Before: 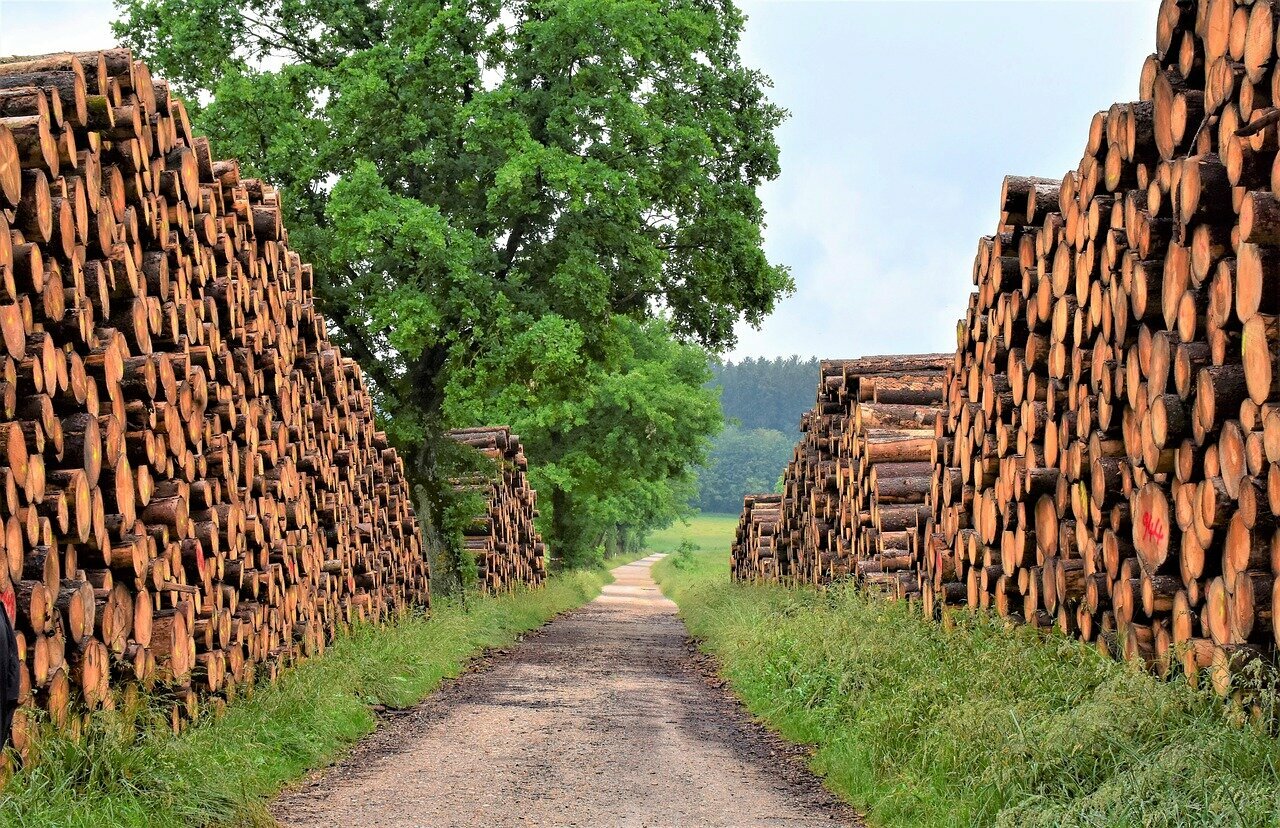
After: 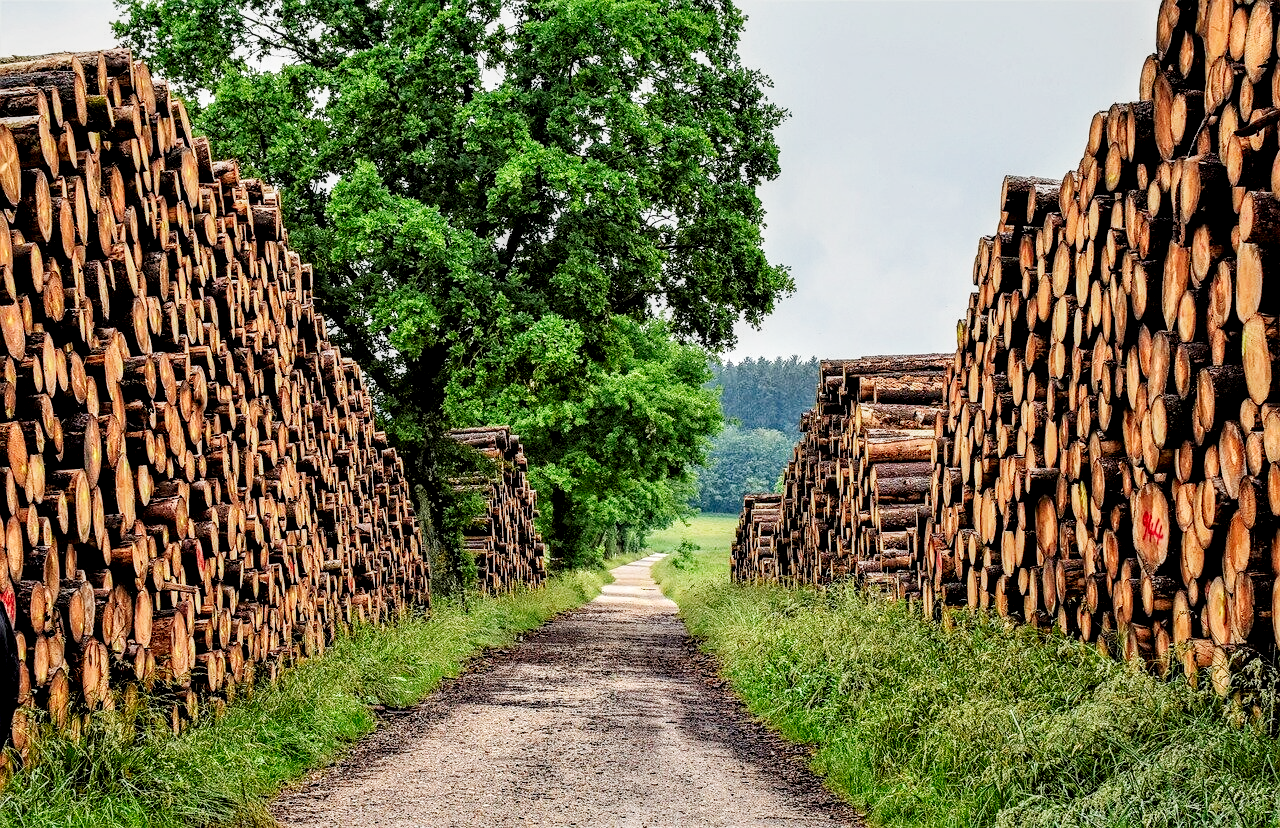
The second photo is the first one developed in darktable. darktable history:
sharpen: amount 0.2
sigmoid: contrast 1.8, skew -0.2, preserve hue 0%, red attenuation 0.1, red rotation 0.035, green attenuation 0.1, green rotation -0.017, blue attenuation 0.15, blue rotation -0.052, base primaries Rec2020
haze removal: compatibility mode true, adaptive false
local contrast: highlights 60%, shadows 60%, detail 160%
